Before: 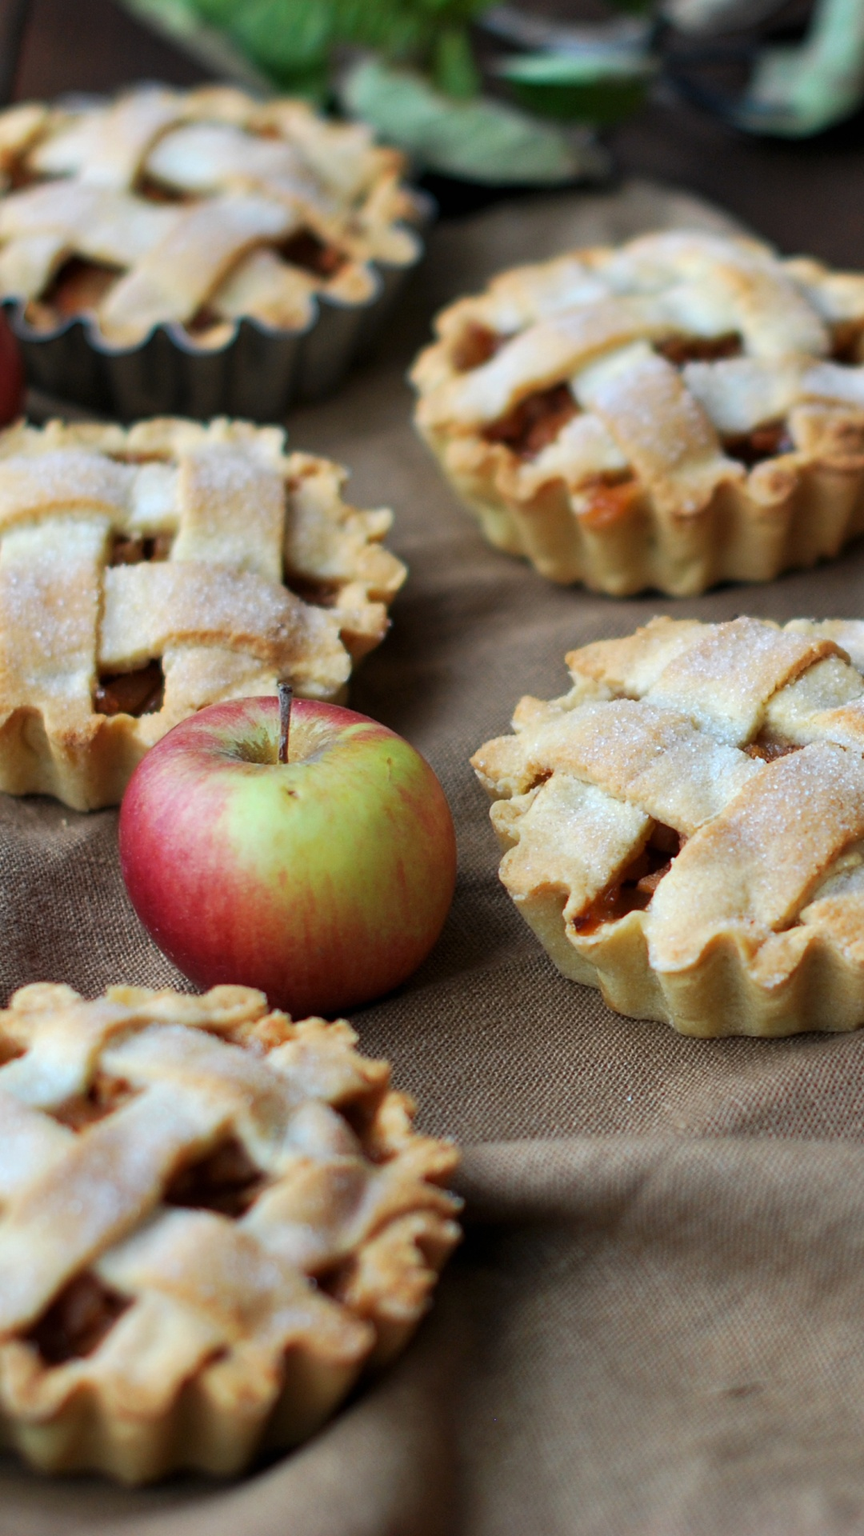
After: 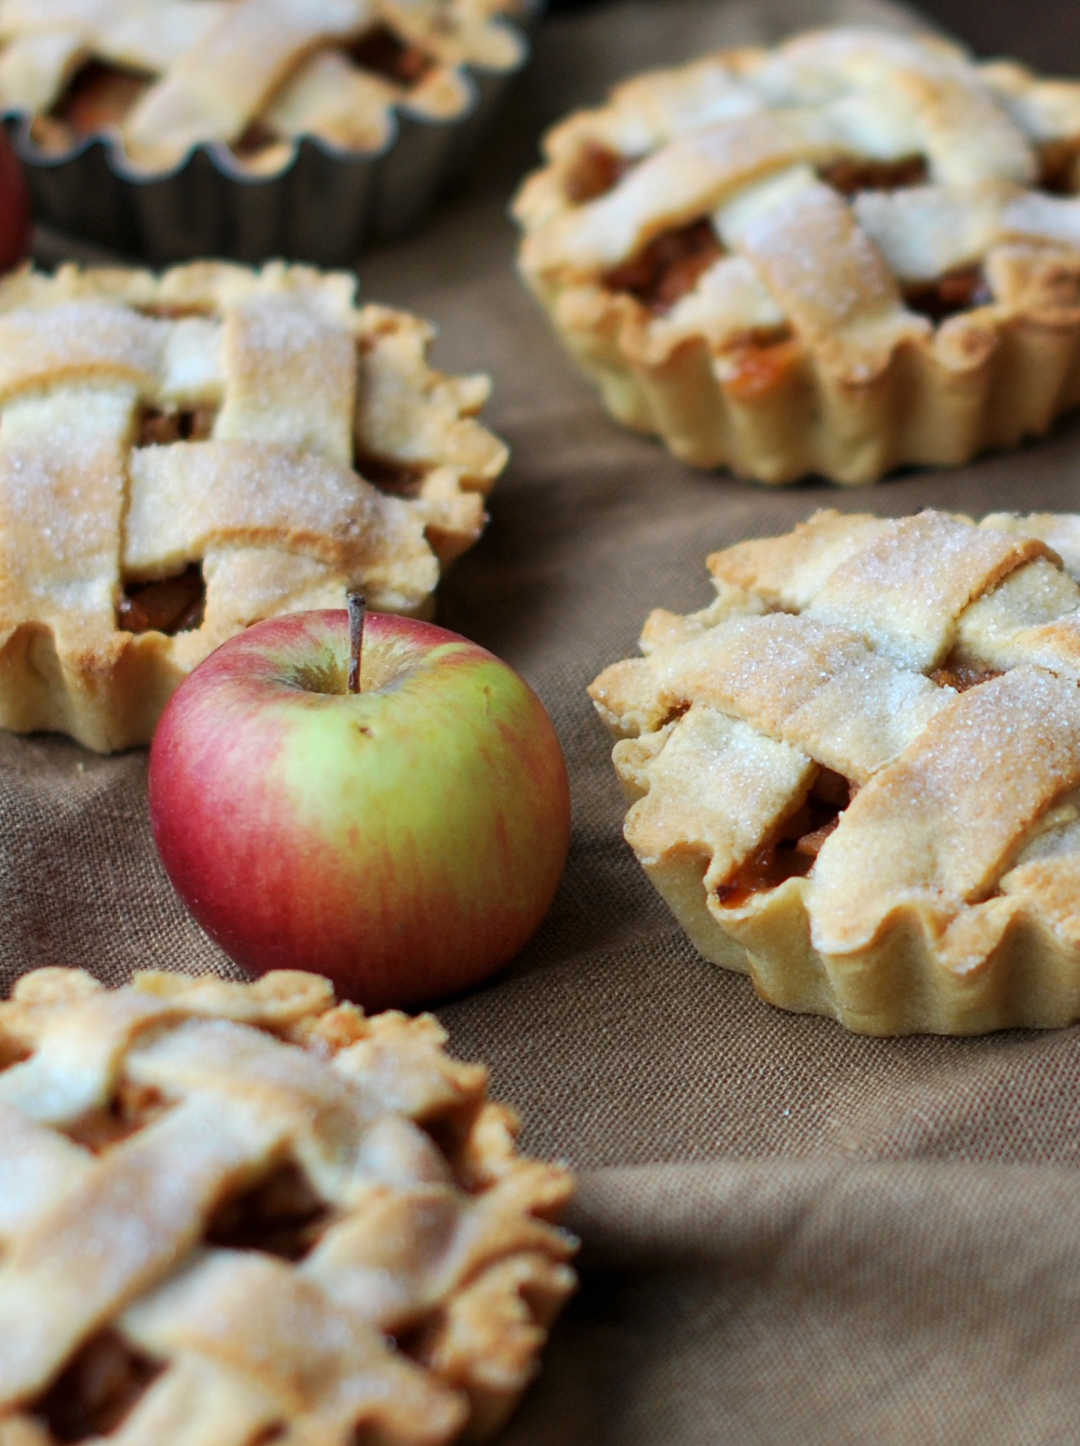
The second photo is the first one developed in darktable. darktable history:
crop: top 13.645%, bottom 10.995%
